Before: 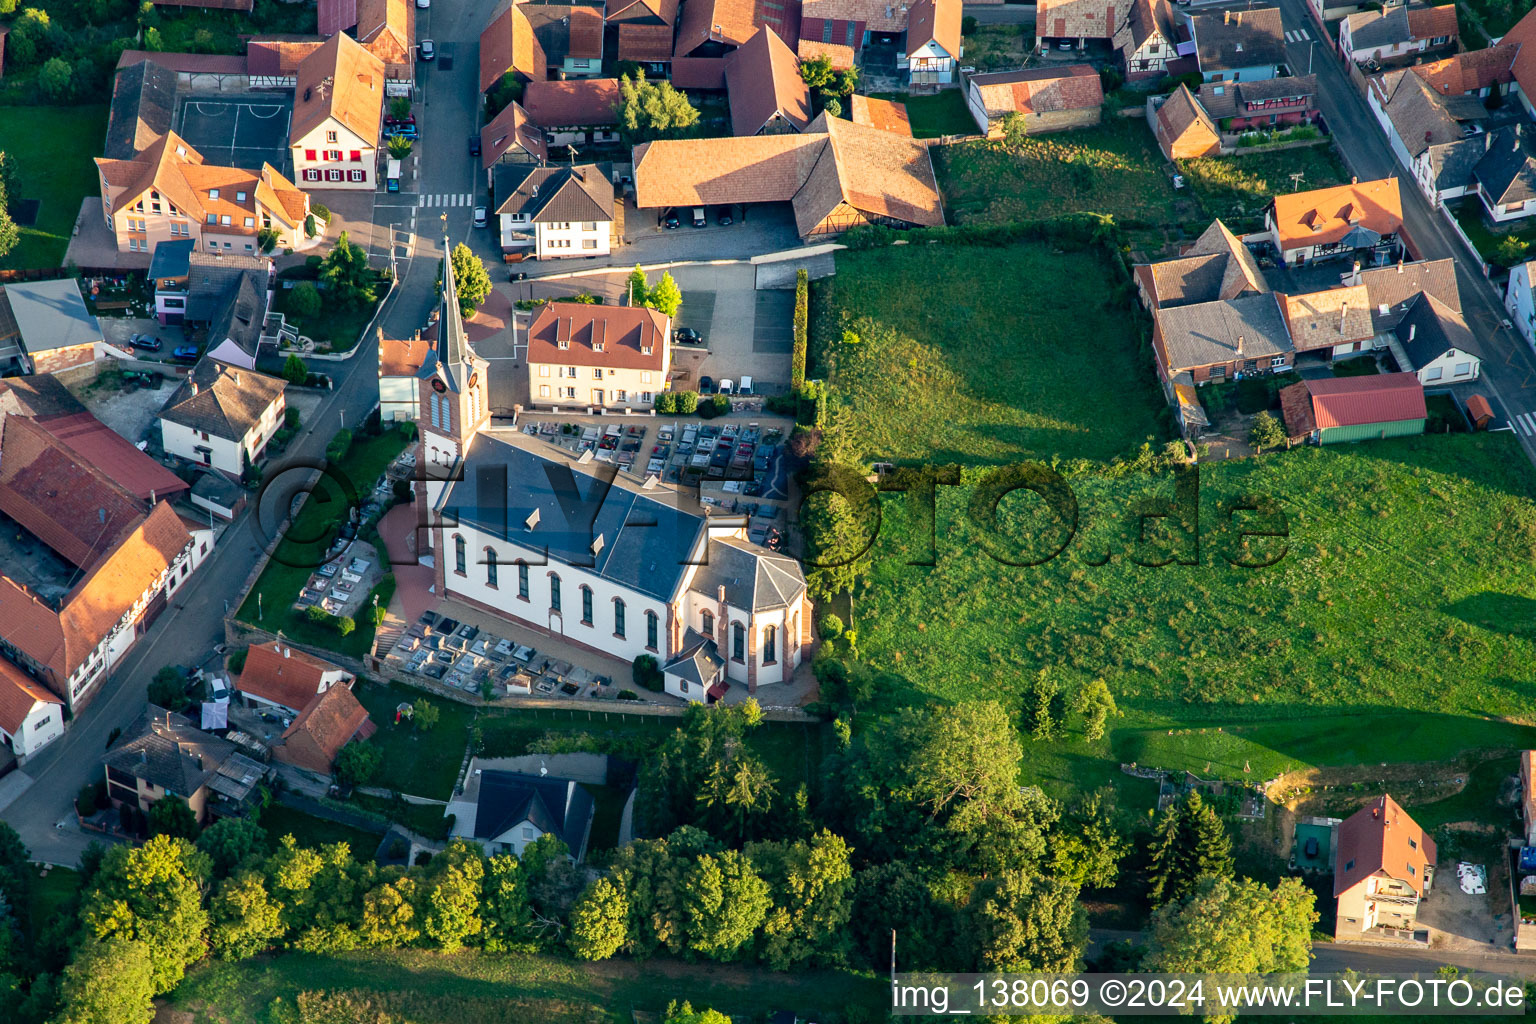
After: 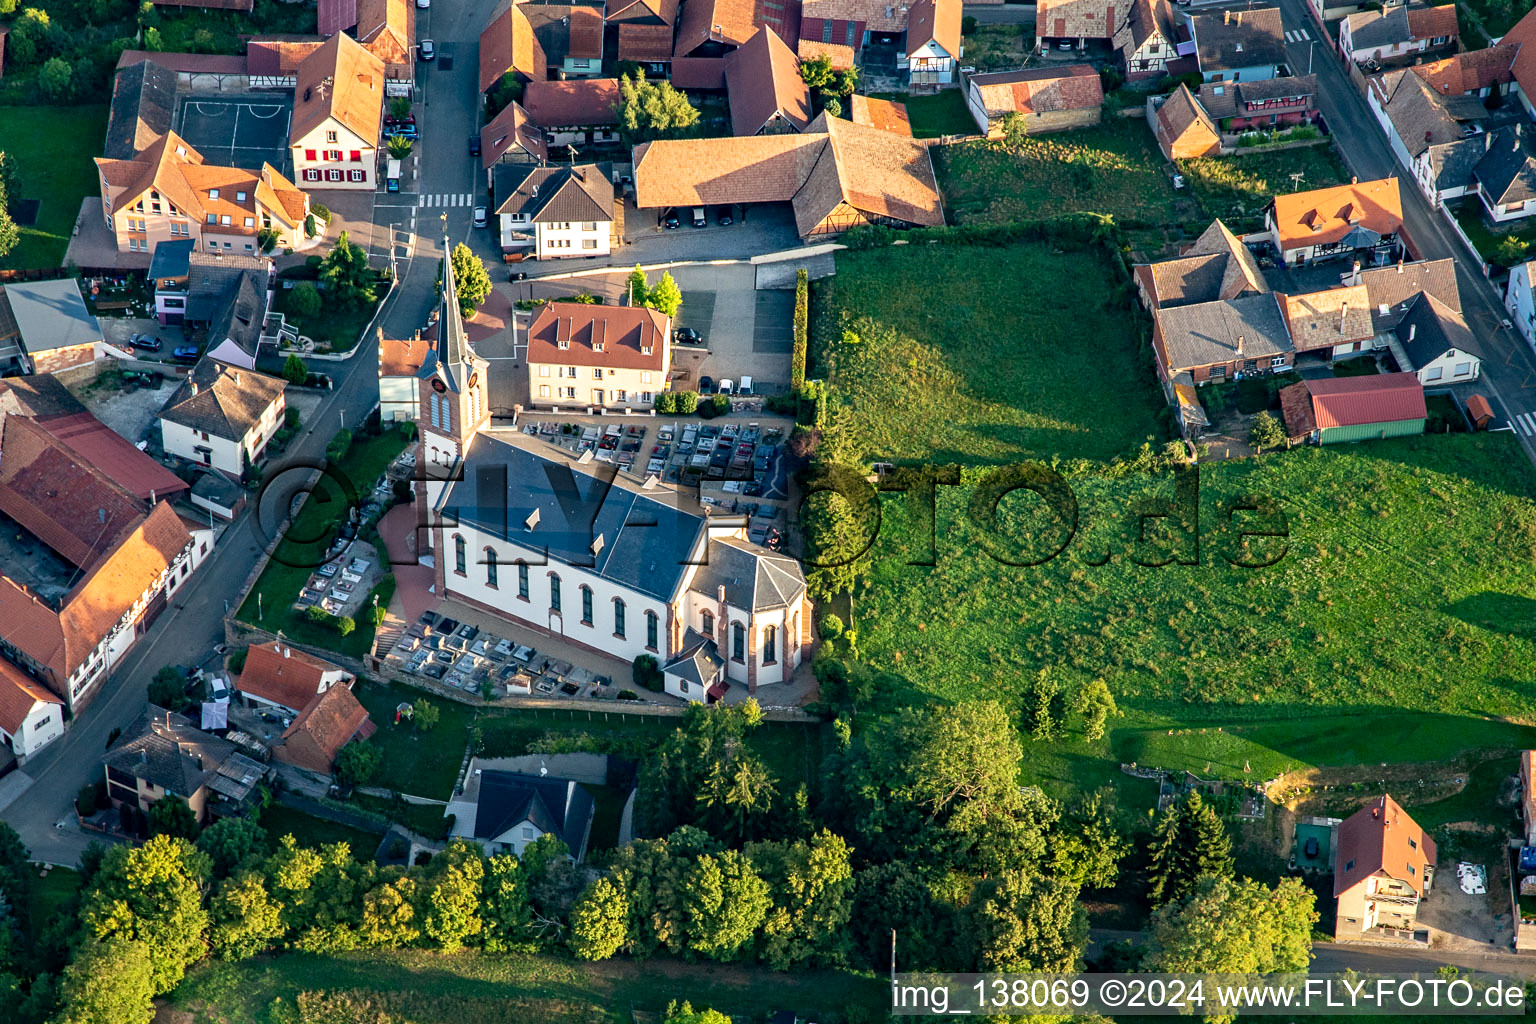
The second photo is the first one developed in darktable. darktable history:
contrast equalizer: octaves 7, y [[0.502, 0.505, 0.512, 0.529, 0.564, 0.588], [0.5 ×6], [0.502, 0.505, 0.512, 0.529, 0.564, 0.588], [0, 0.001, 0.001, 0.004, 0.008, 0.011], [0, 0.001, 0.001, 0.004, 0.008, 0.011]]
color balance rgb: perceptual saturation grading › global saturation 0.887%
